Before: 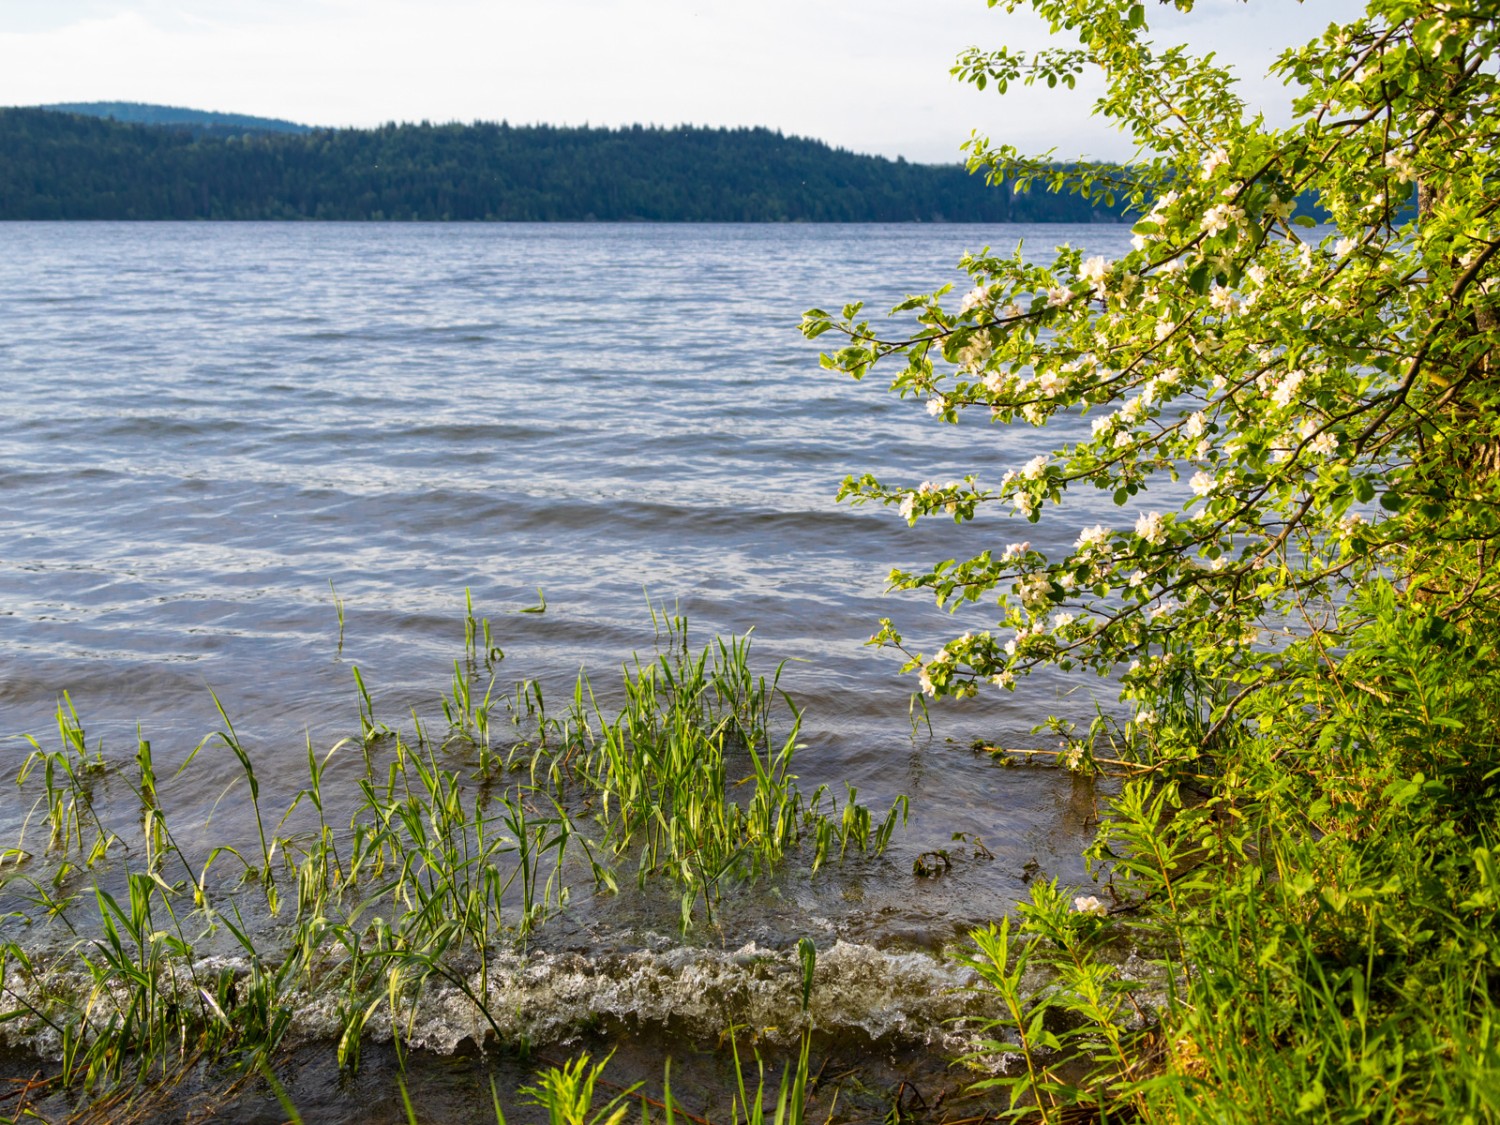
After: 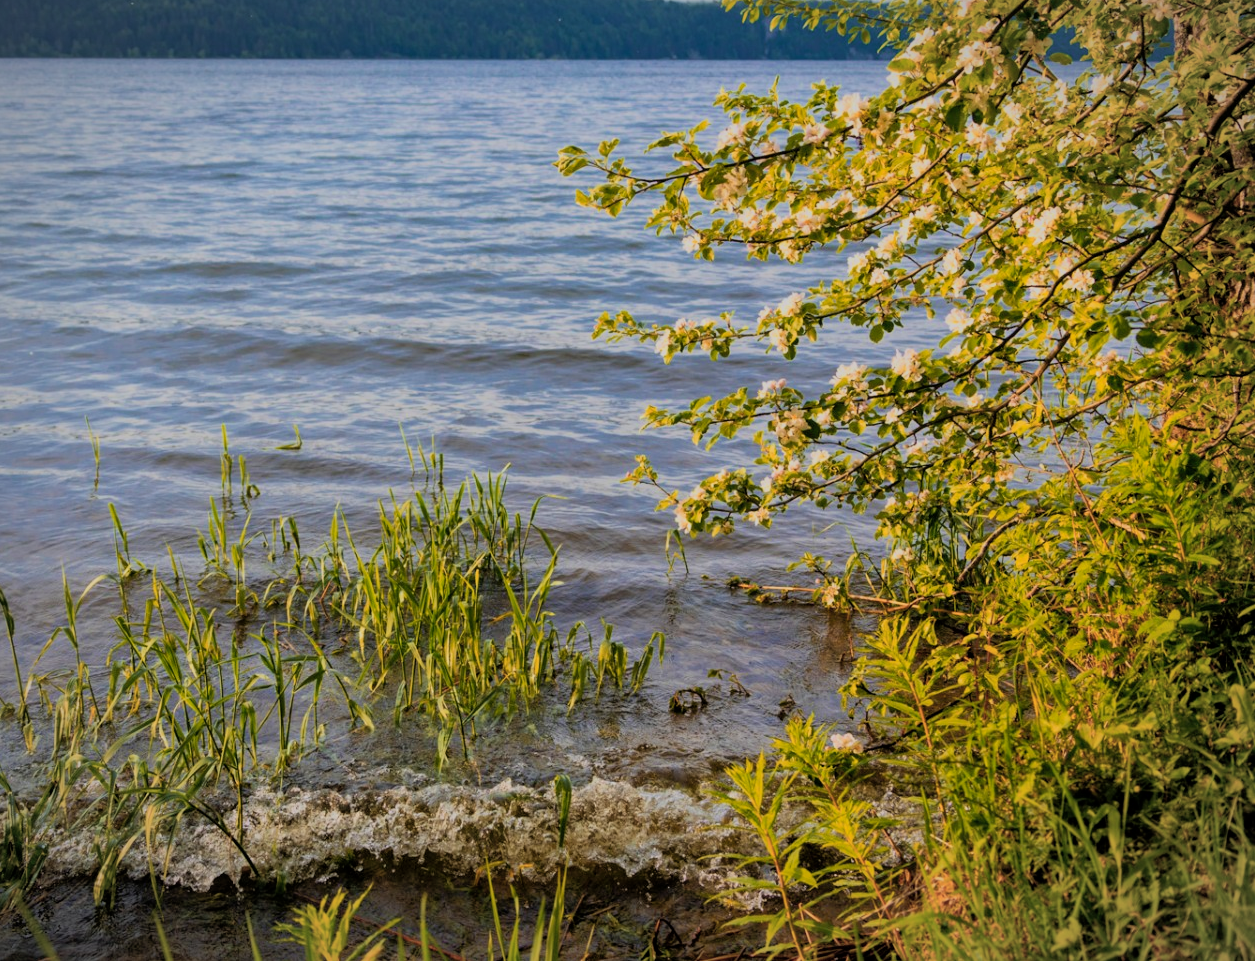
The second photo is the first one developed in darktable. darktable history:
crop: left 16.275%, top 14.541%
shadows and highlights: on, module defaults
filmic rgb: black relative exposure -7.65 EV, white relative exposure 4.56 EV, hardness 3.61, color science v6 (2022)
velvia: on, module defaults
vignetting: fall-off start 85.79%, fall-off radius 80.19%, width/height ratio 1.218
local contrast: mode bilateral grid, contrast 20, coarseness 50, detail 103%, midtone range 0.2
color zones: curves: ch1 [(0, 0.469) (0.072, 0.457) (0.243, 0.494) (0.429, 0.5) (0.571, 0.5) (0.714, 0.5) (0.857, 0.5) (1, 0.469)]; ch2 [(0, 0.499) (0.143, 0.467) (0.242, 0.436) (0.429, 0.493) (0.571, 0.5) (0.714, 0.5) (0.857, 0.5) (1, 0.499)]
